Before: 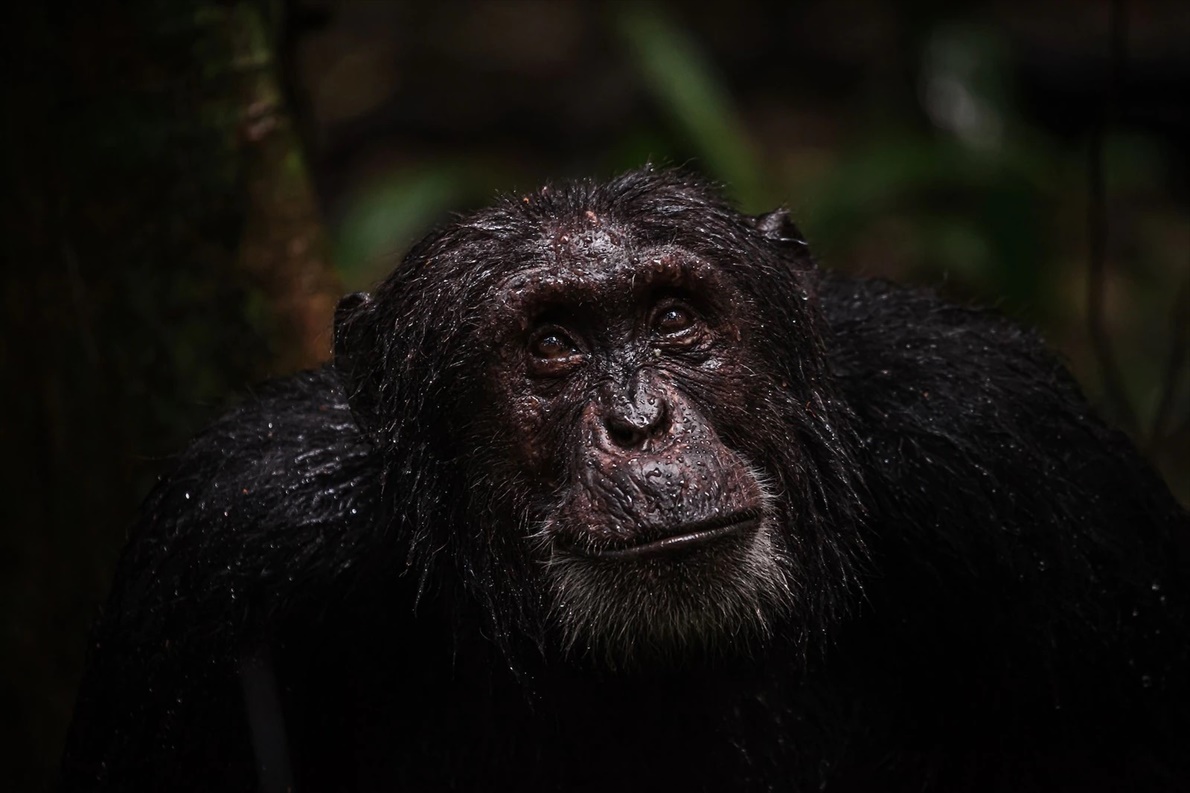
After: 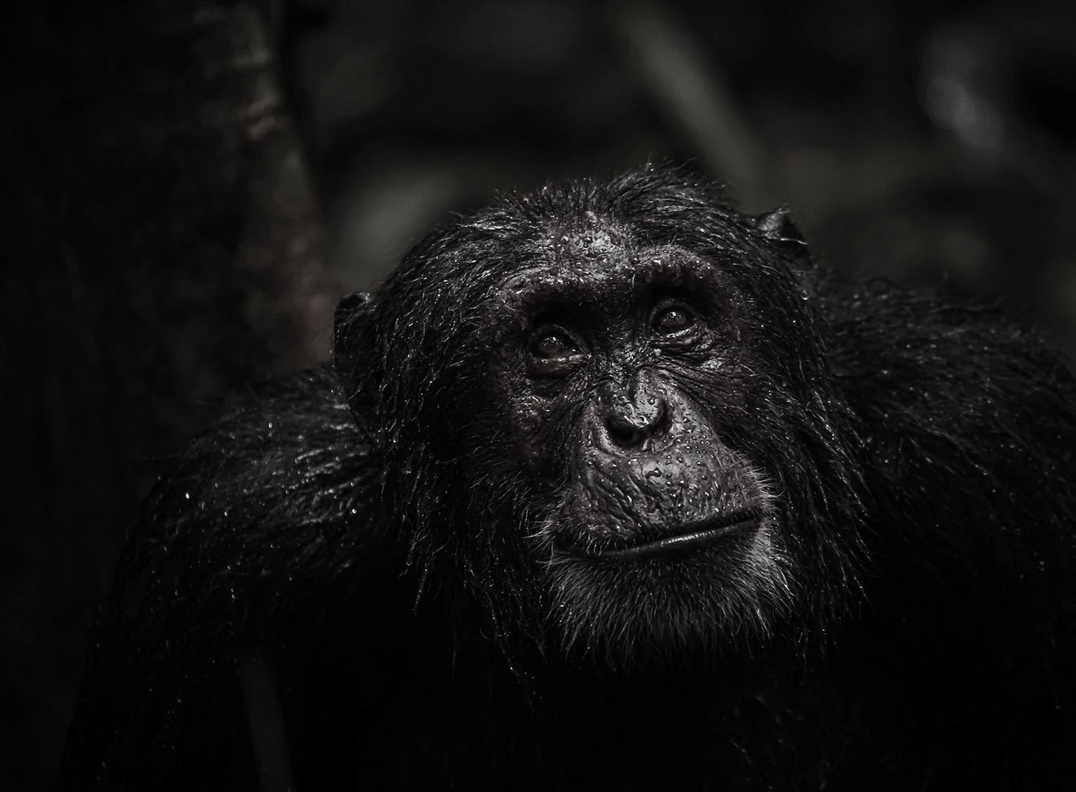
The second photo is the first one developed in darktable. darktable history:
crop: right 9.509%, bottom 0.031%
color correction: saturation 0.2
